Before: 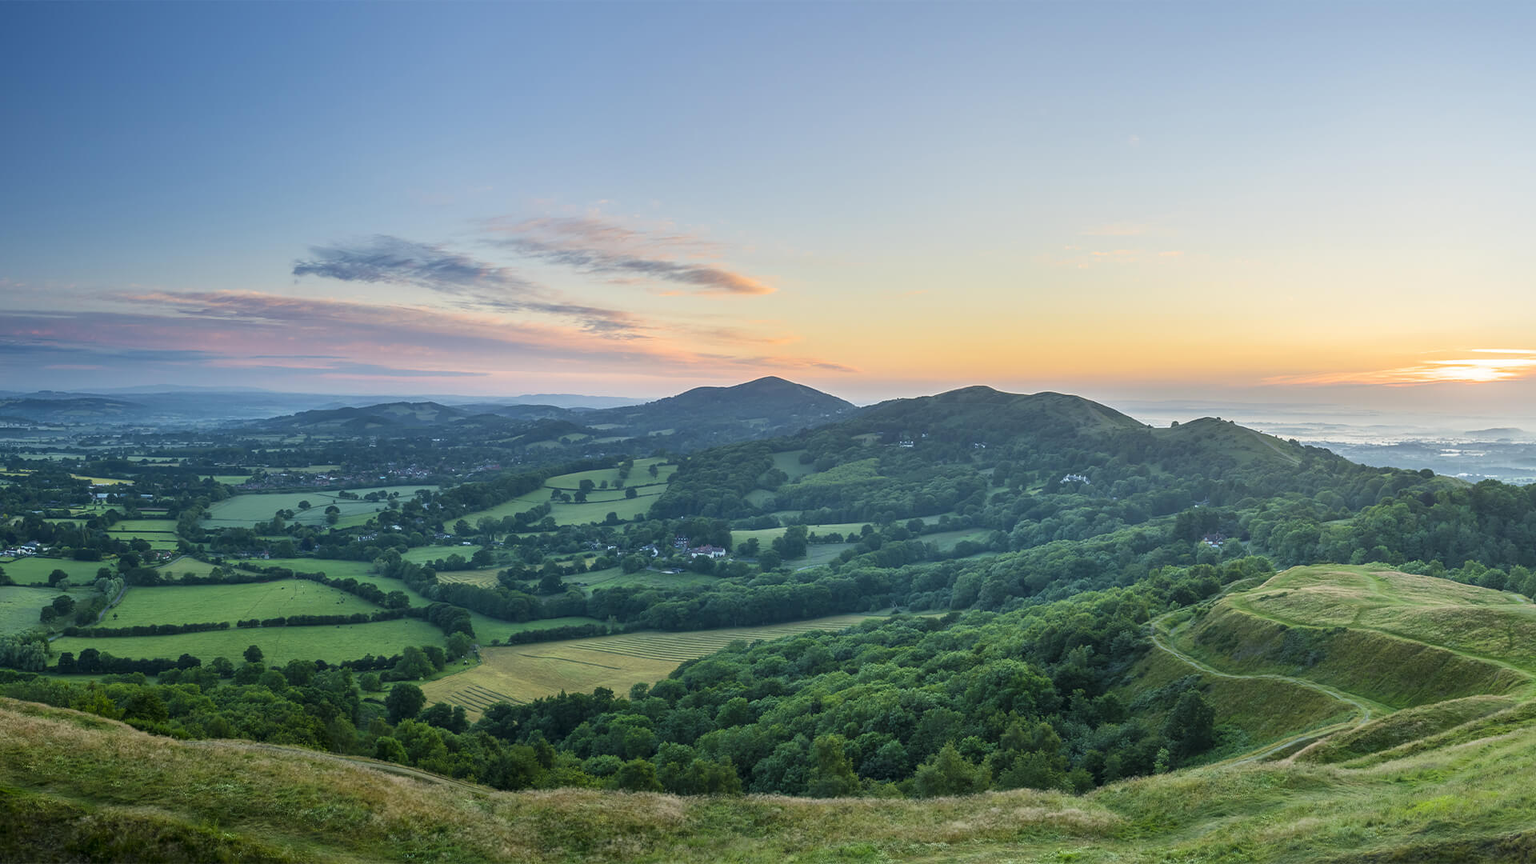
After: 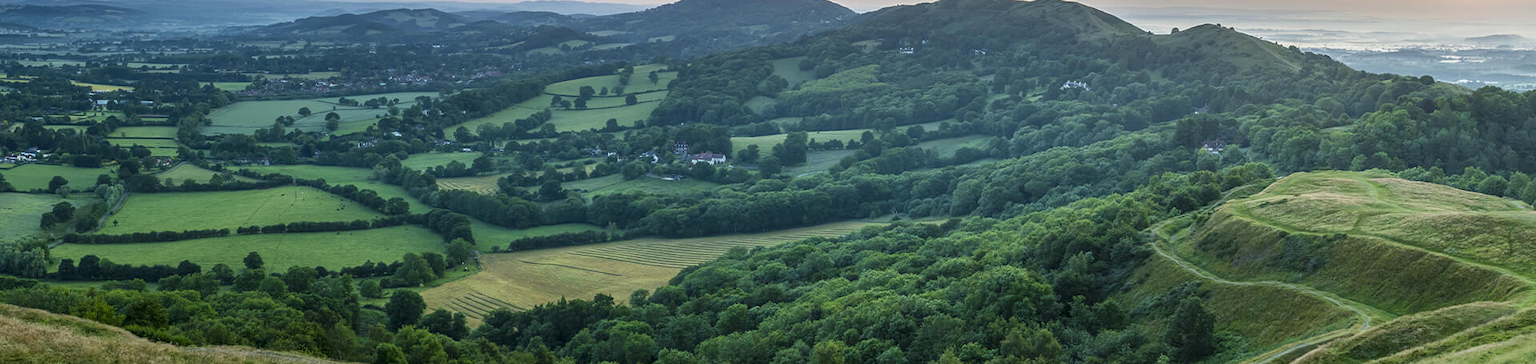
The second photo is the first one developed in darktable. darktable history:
crop: top 45.557%, bottom 12.167%
local contrast: highlights 102%, shadows 97%, detail 119%, midtone range 0.2
